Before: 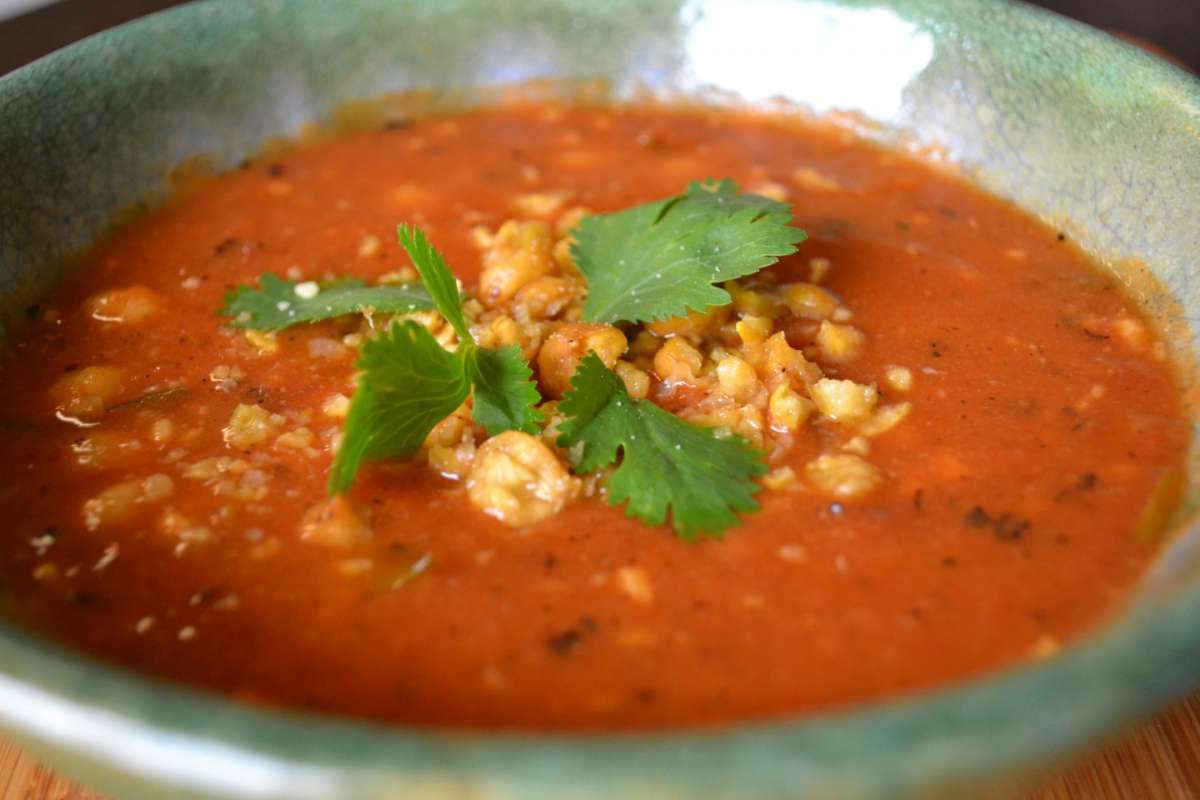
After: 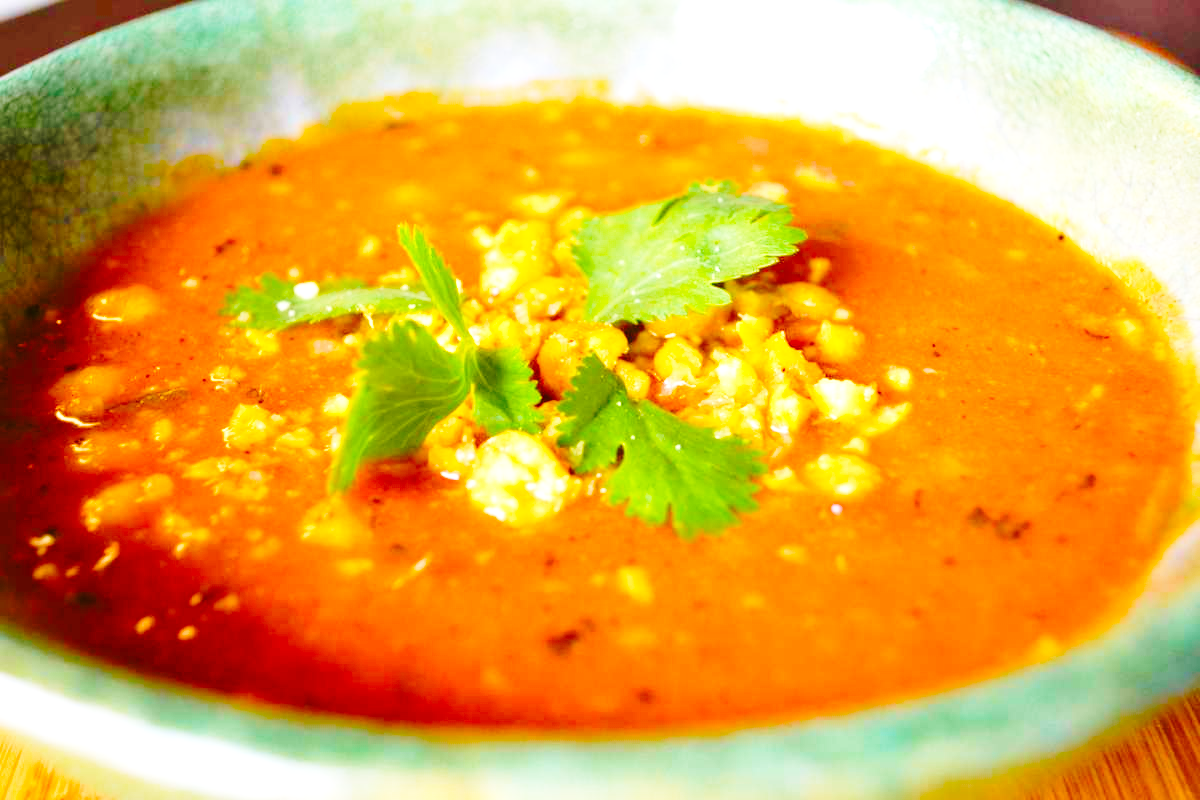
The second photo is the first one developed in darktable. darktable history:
exposure: exposure 0.759 EV, compensate highlight preservation false
velvia: on, module defaults
base curve: curves: ch0 [(0, 0) (0.032, 0.037) (0.105, 0.228) (0.435, 0.76) (0.856, 0.983) (1, 1)], preserve colors none
color balance rgb: perceptual saturation grading › global saturation 44.057%, perceptual saturation grading › highlights -25.219%, perceptual saturation grading › shadows 50.032%, global vibrance 20%
